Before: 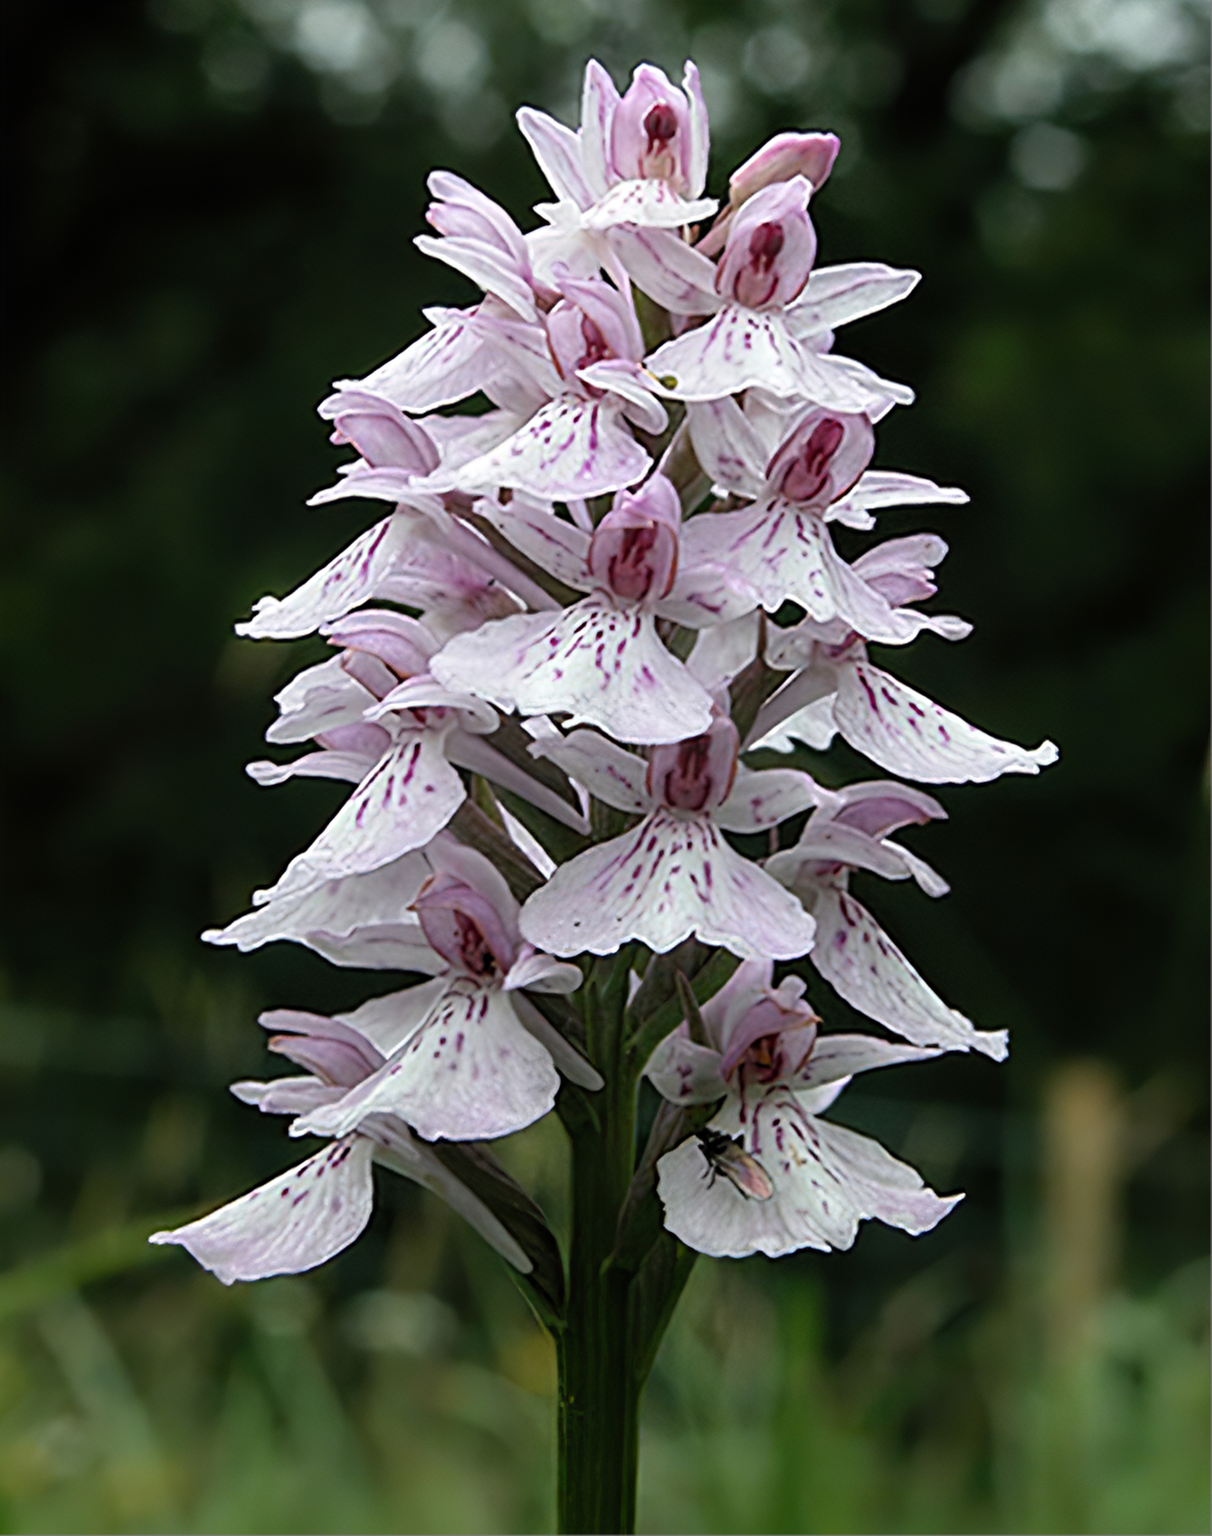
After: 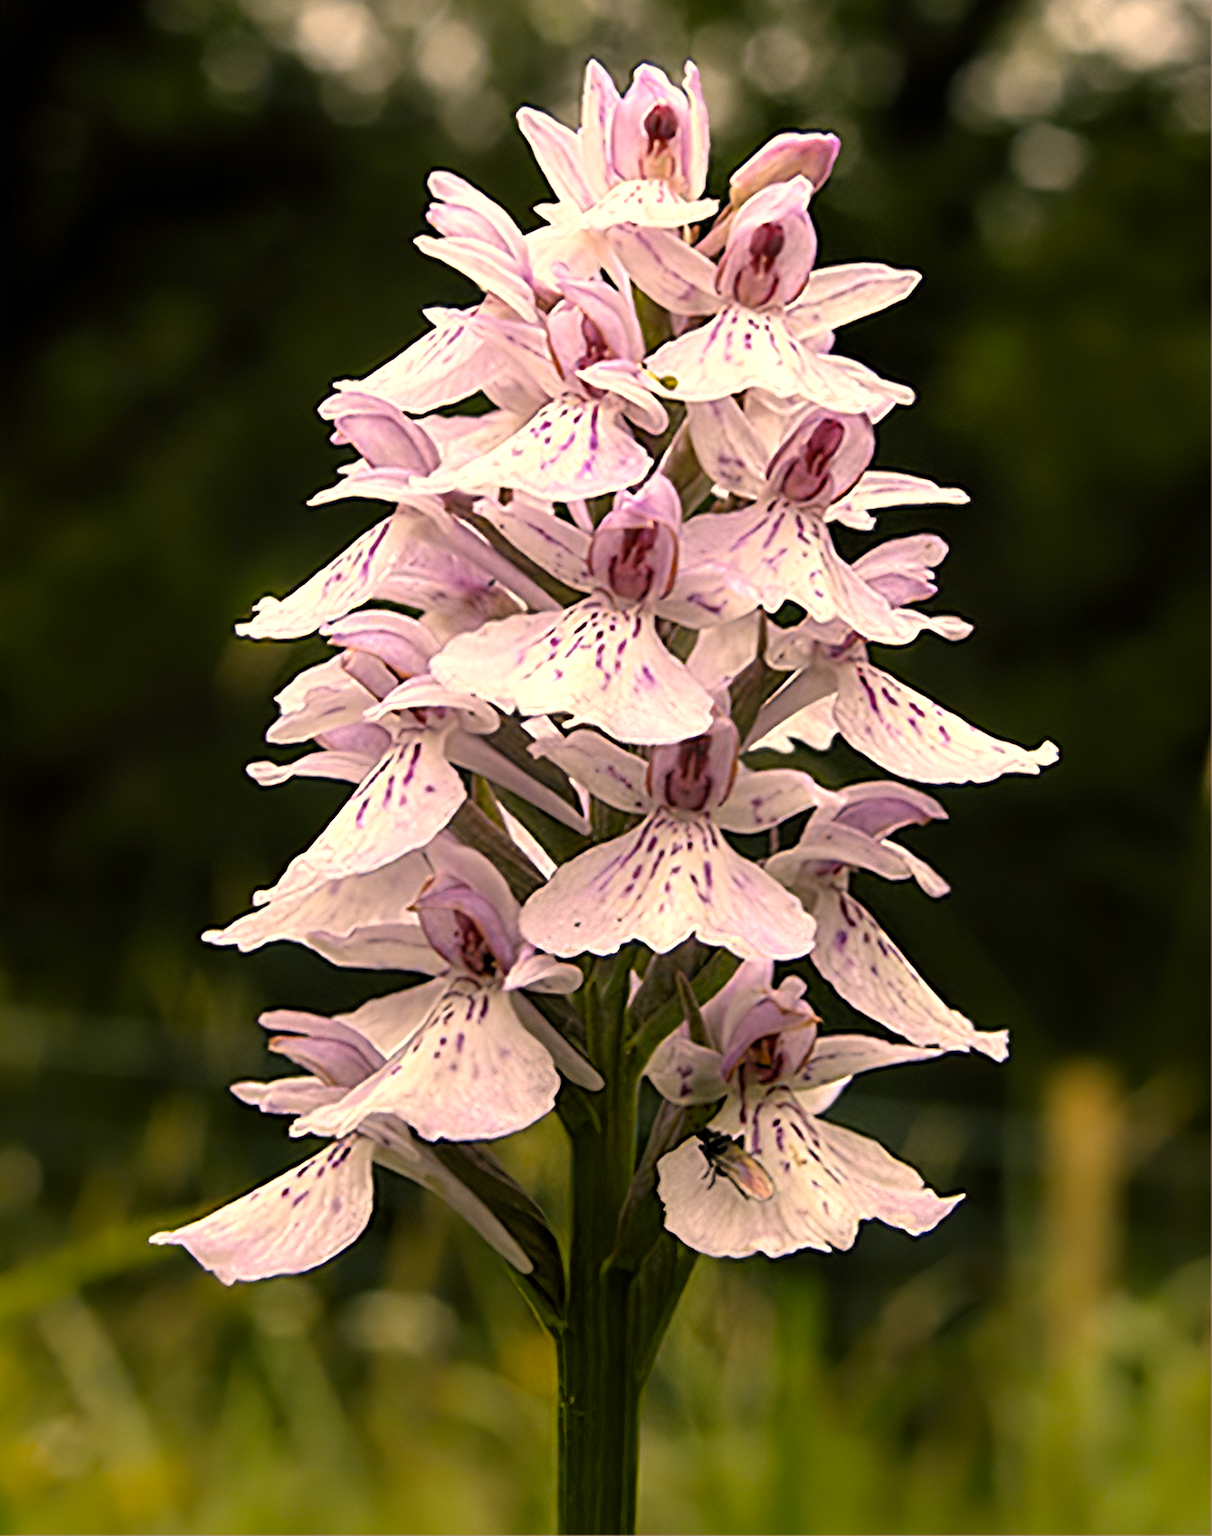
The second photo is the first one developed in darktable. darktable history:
color correction: highlights a* 21.88, highlights b* 22.25
exposure: black level correction 0.001, exposure 0.5 EV, compensate exposure bias true, compensate highlight preservation false
color contrast: green-magenta contrast 0.85, blue-yellow contrast 1.25, unbound 0
